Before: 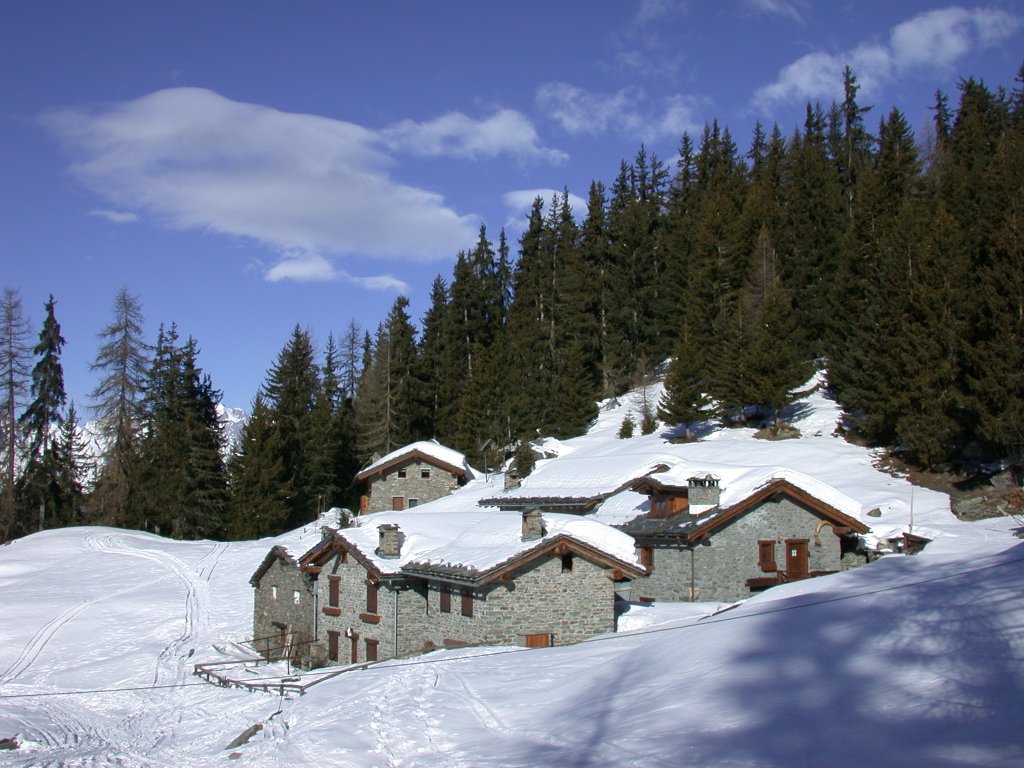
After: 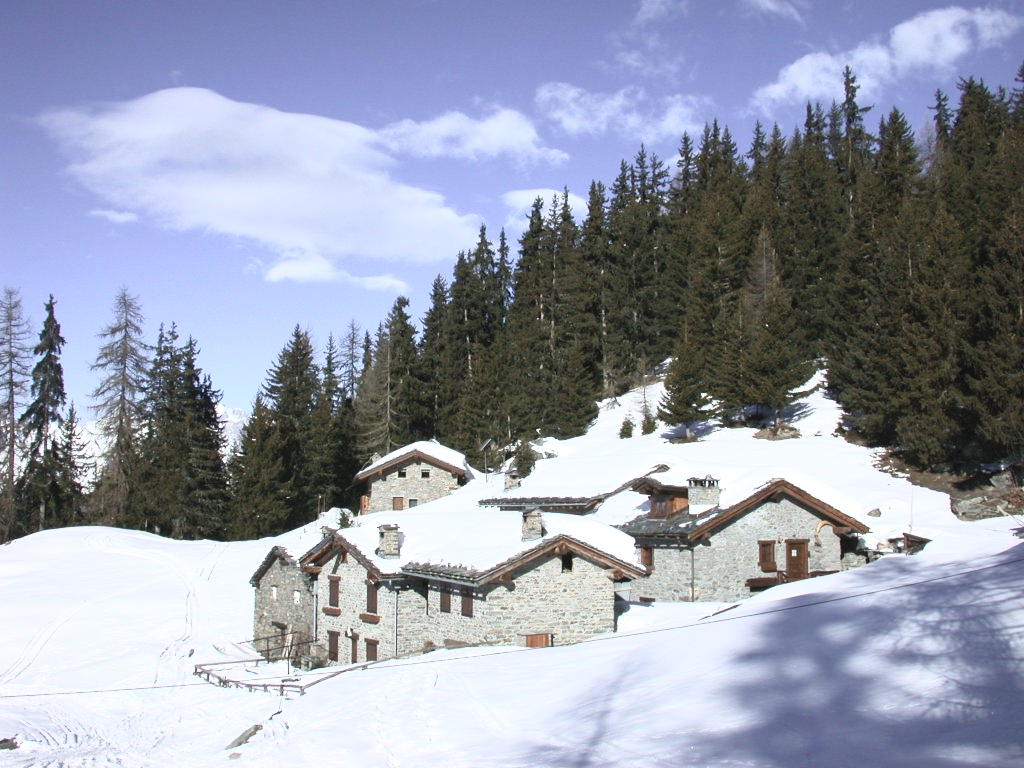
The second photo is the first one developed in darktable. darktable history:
contrast brightness saturation: contrast 0.422, brightness 0.553, saturation -0.188
